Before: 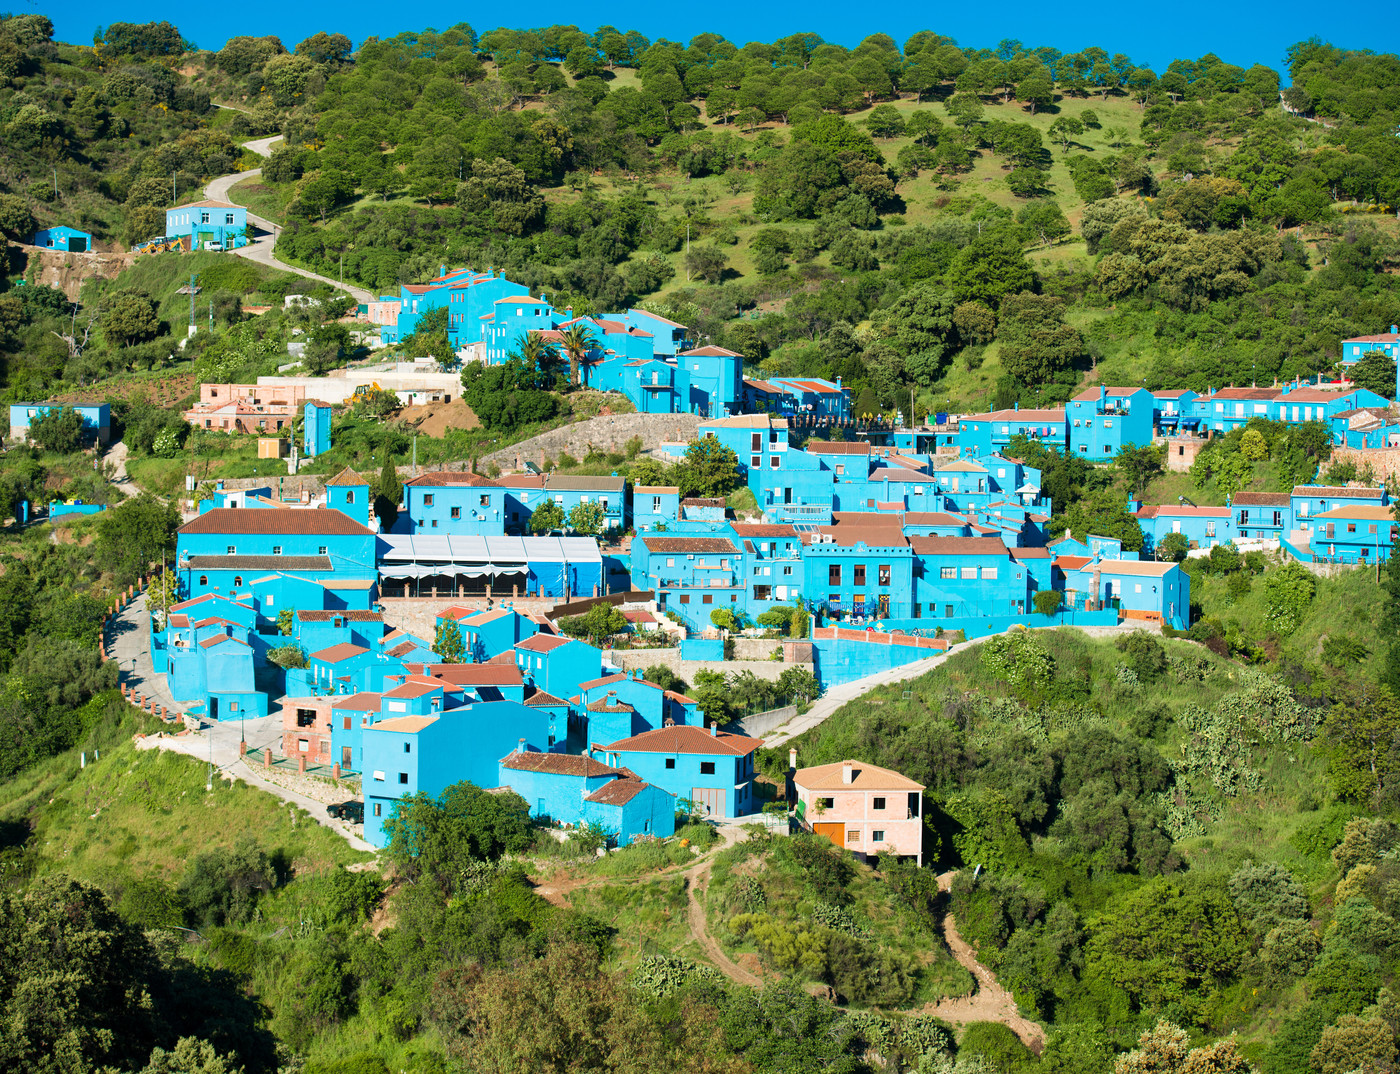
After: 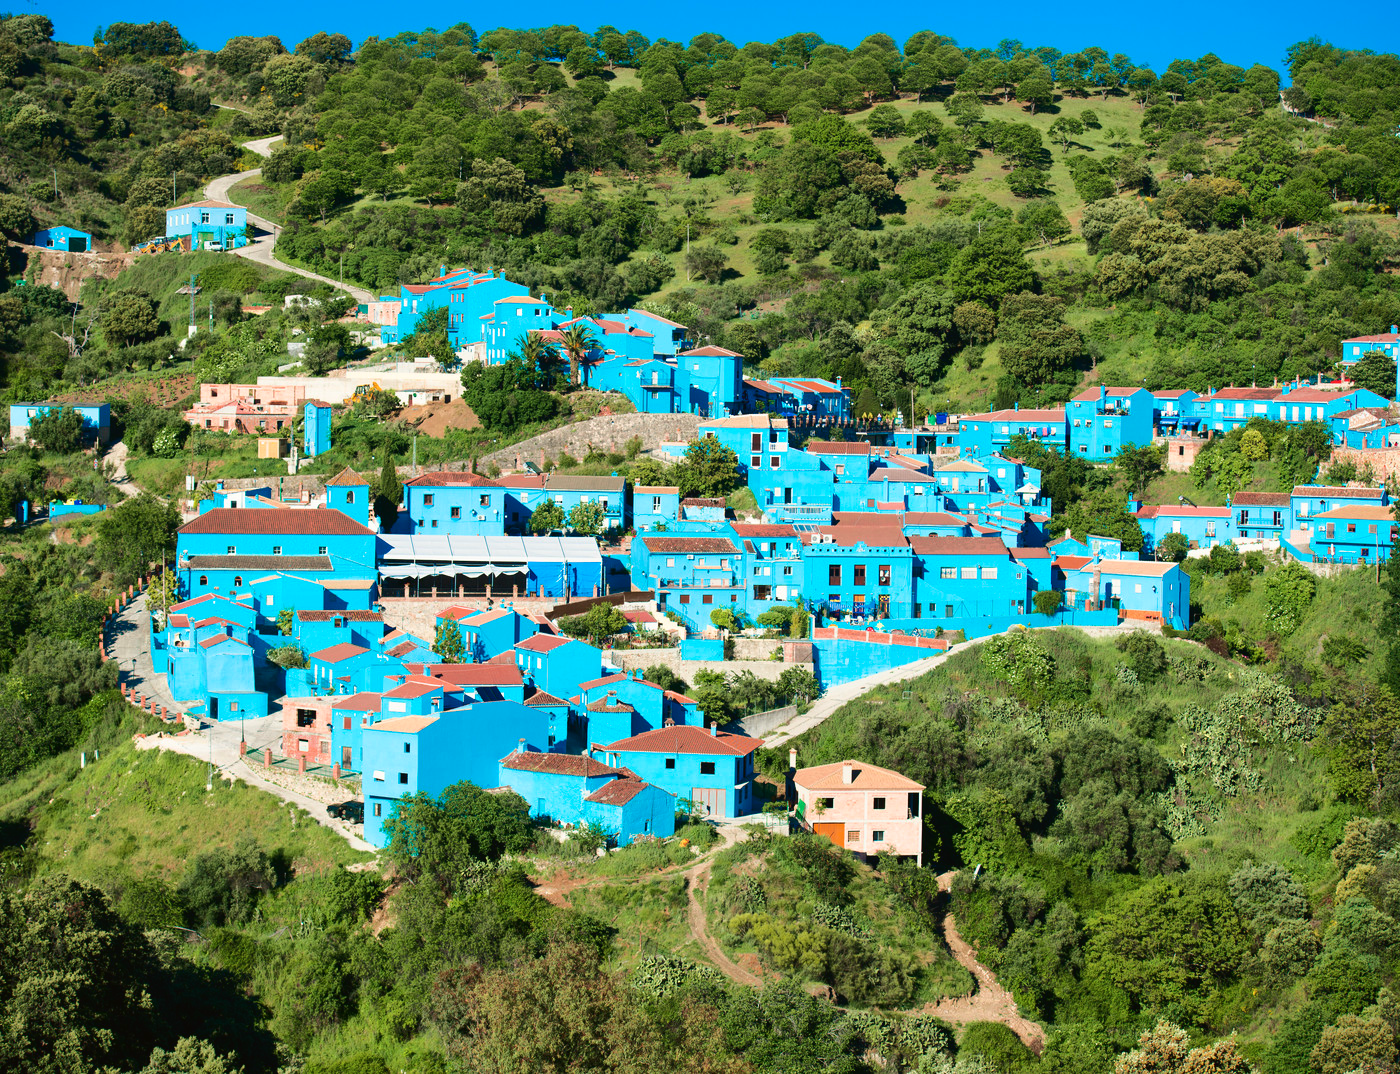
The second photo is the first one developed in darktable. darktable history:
contrast equalizer: y [[0.5 ×6], [0.5 ×6], [0.5, 0.5, 0.501, 0.545, 0.707, 0.863], [0 ×6], [0 ×6]]
levels: mode automatic
tone curve: curves: ch0 [(0, 0.021) (0.059, 0.053) (0.212, 0.18) (0.337, 0.304) (0.495, 0.505) (0.725, 0.731) (0.89, 0.919) (1, 1)]; ch1 [(0, 0) (0.094, 0.081) (0.311, 0.282) (0.421, 0.417) (0.479, 0.475) (0.54, 0.55) (0.615, 0.65) (0.683, 0.688) (1, 1)]; ch2 [(0, 0) (0.257, 0.217) (0.44, 0.431) (0.498, 0.507) (0.603, 0.598) (1, 1)], color space Lab, independent channels, preserve colors none
